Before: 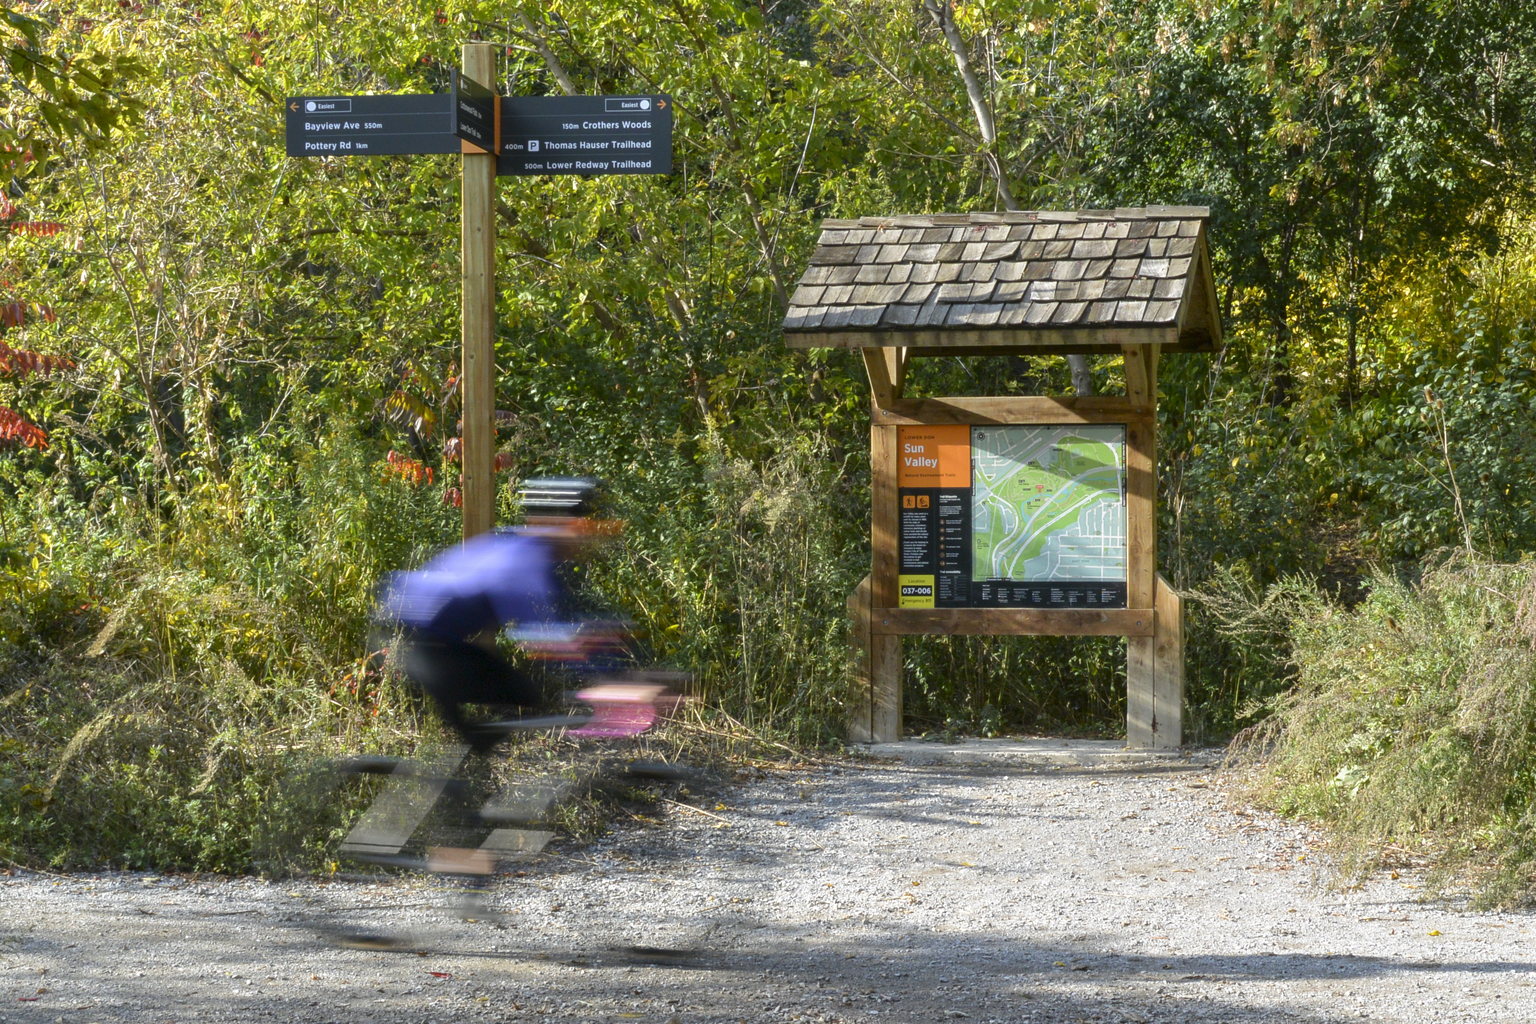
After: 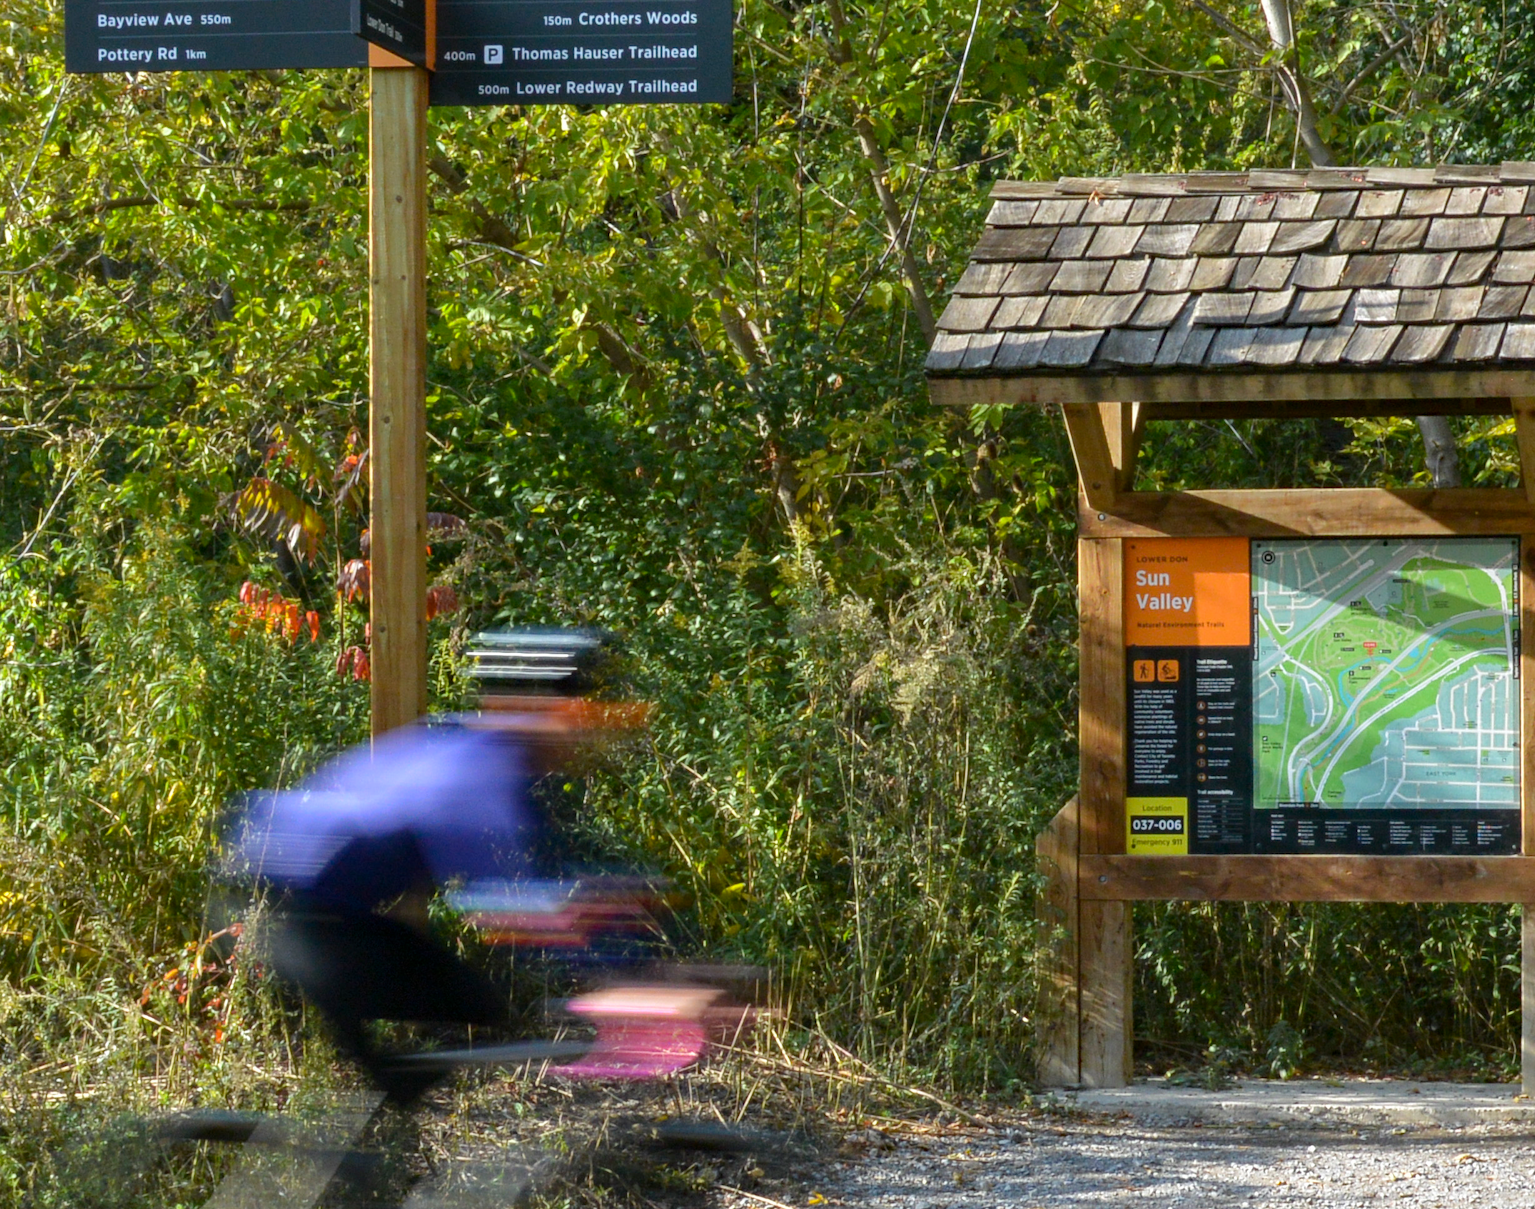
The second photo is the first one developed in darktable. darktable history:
crop: left 16.202%, top 11.208%, right 26.045%, bottom 20.557%
haze removal: compatibility mode true, adaptive false
